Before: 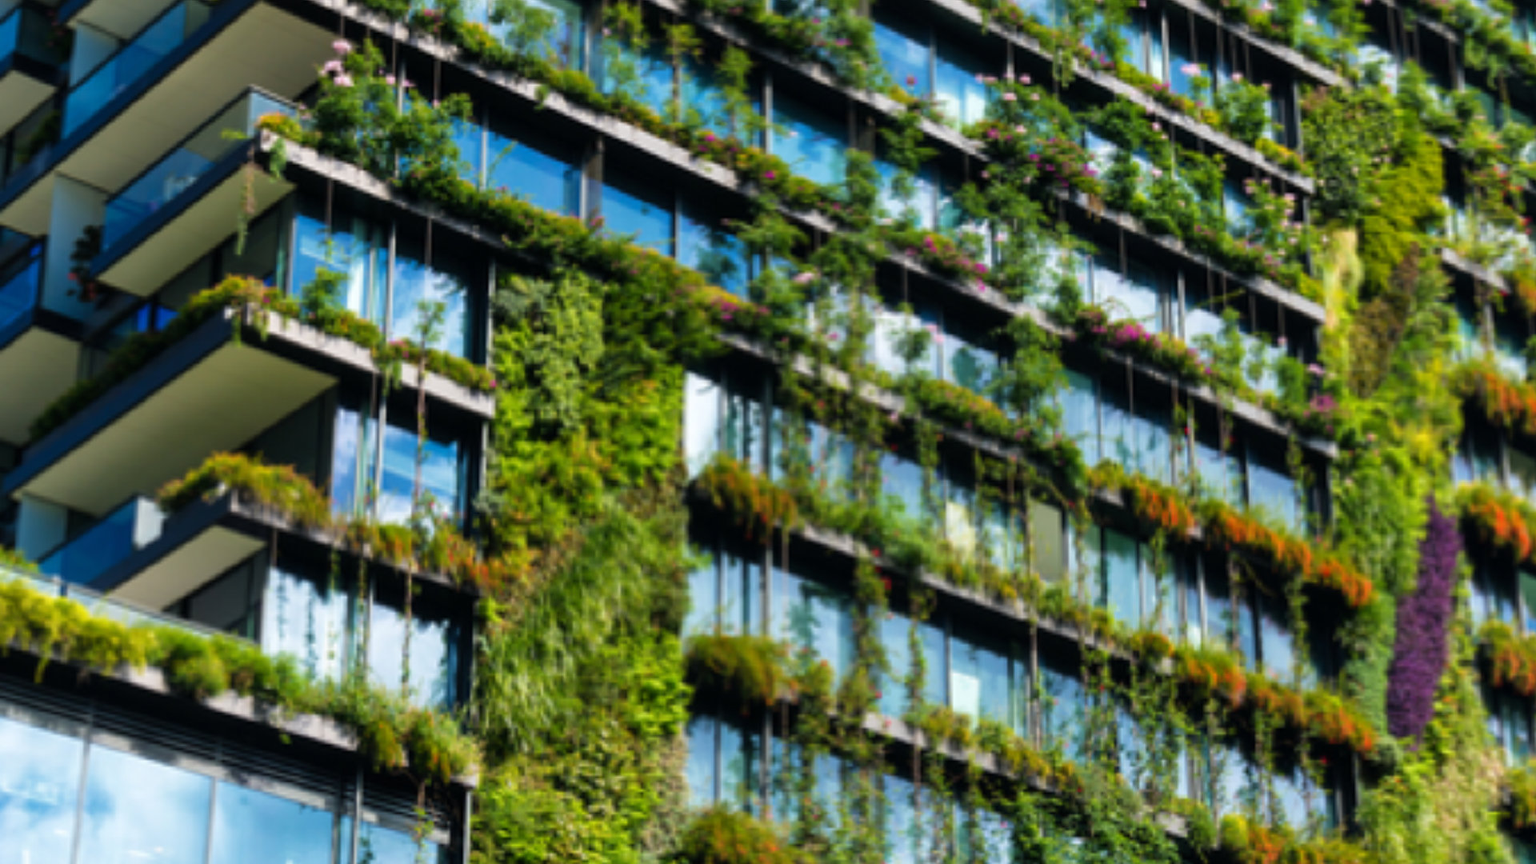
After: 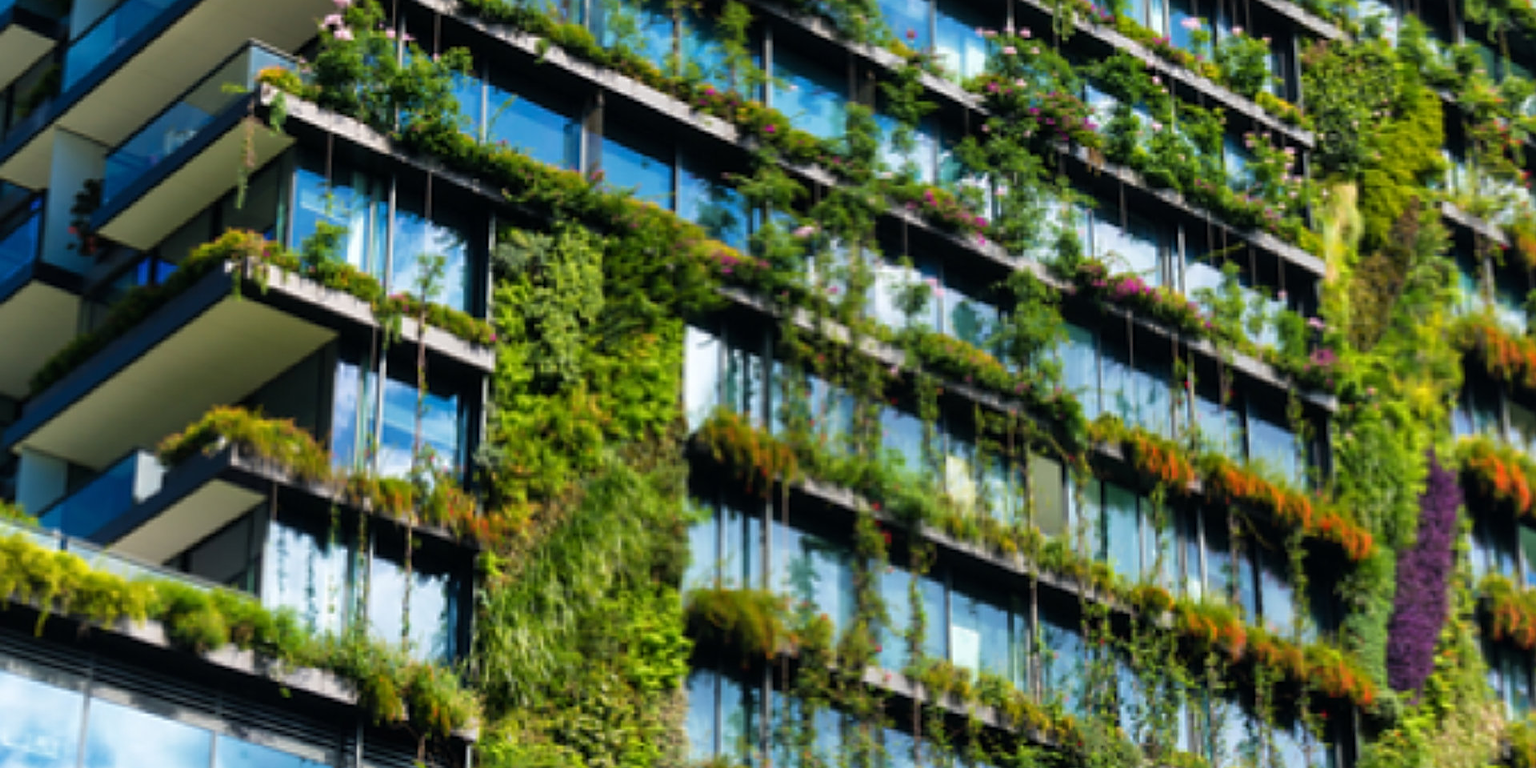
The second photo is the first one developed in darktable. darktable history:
crop and rotate: top 5.459%, bottom 5.618%
sharpen: on, module defaults
